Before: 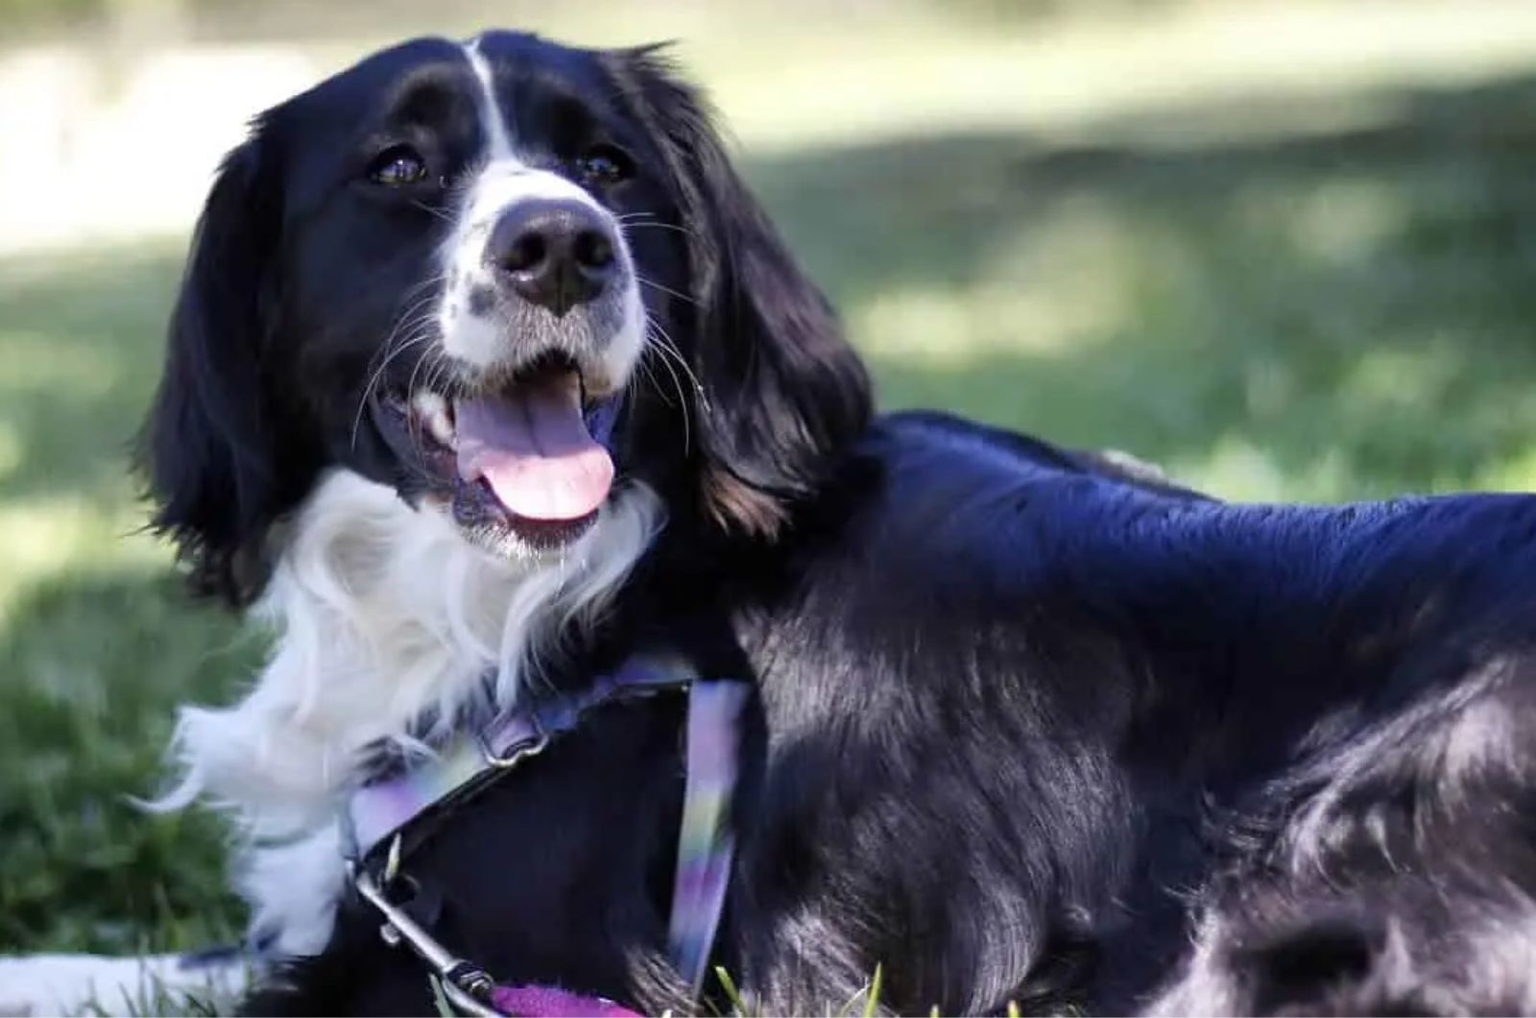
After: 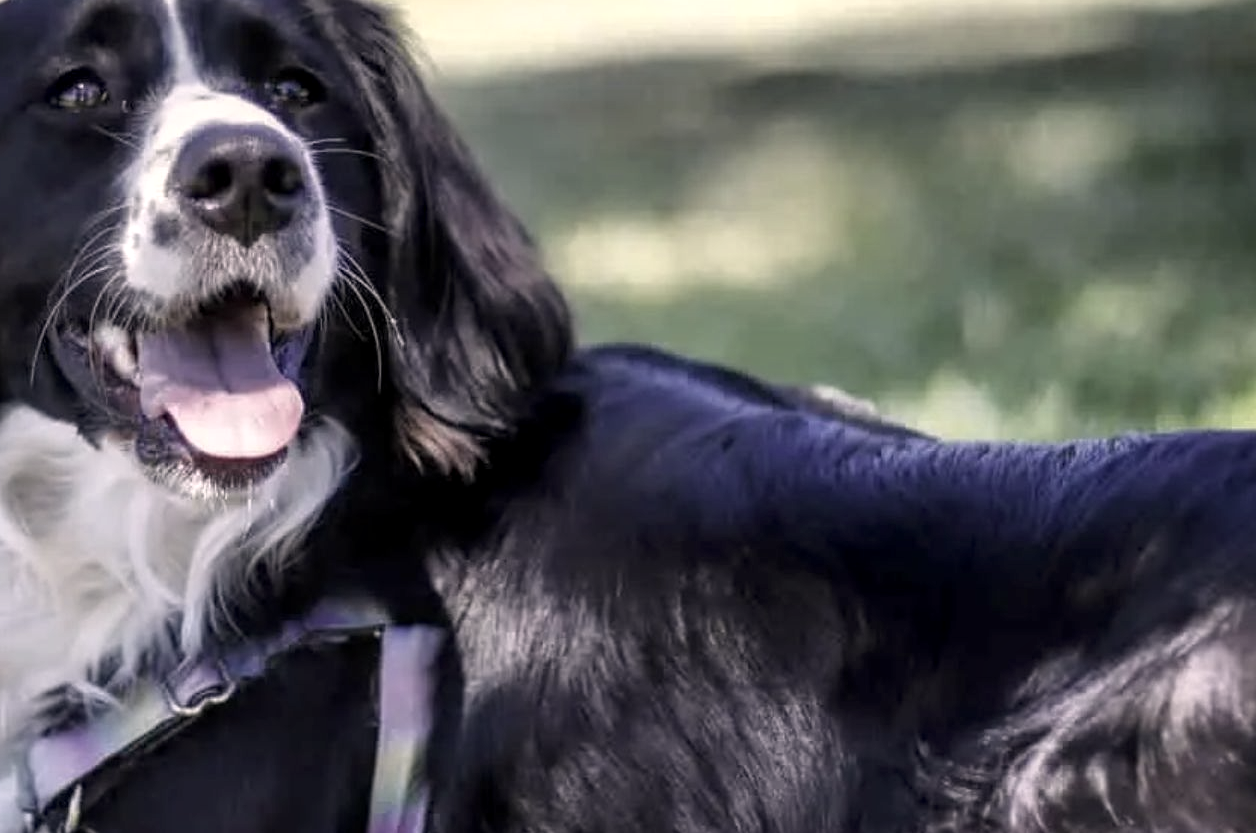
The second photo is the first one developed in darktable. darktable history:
color correction: highlights a* 5.56, highlights b* 5.26, saturation 0.669
tone equalizer: mask exposure compensation -0.508 EV
base curve: preserve colors none
crop and rotate: left 21.01%, top 7.919%, right 0.432%, bottom 13.418%
local contrast: detail 130%
